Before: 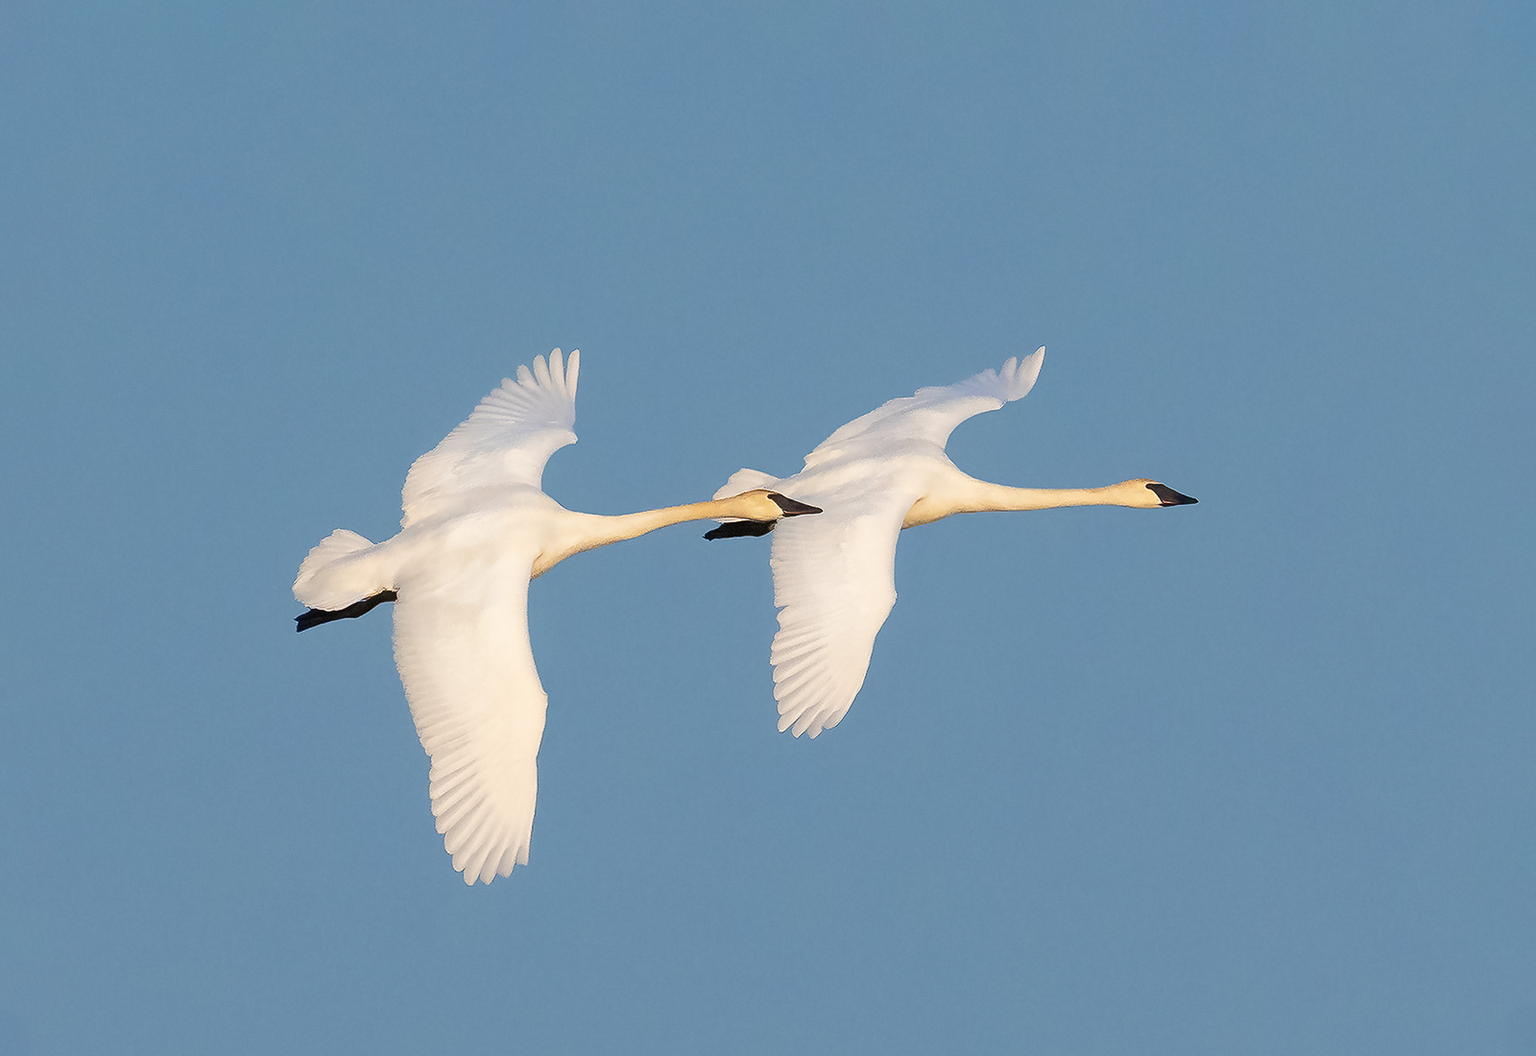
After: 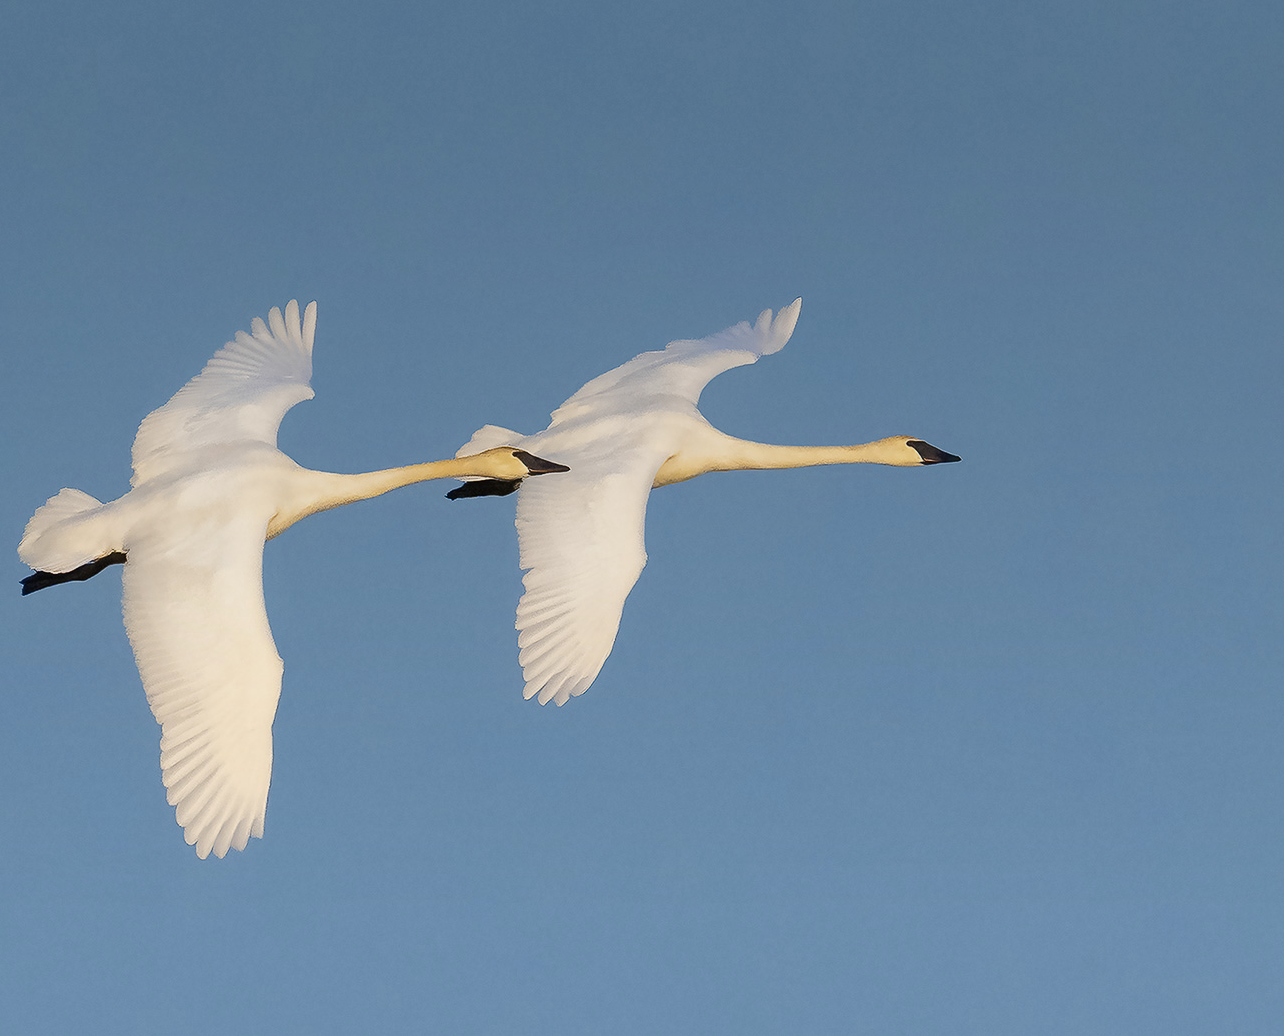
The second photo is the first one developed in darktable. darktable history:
color contrast: green-magenta contrast 0.8, blue-yellow contrast 1.1, unbound 0
graduated density: on, module defaults
crop and rotate: left 17.959%, top 5.771%, right 1.742%
